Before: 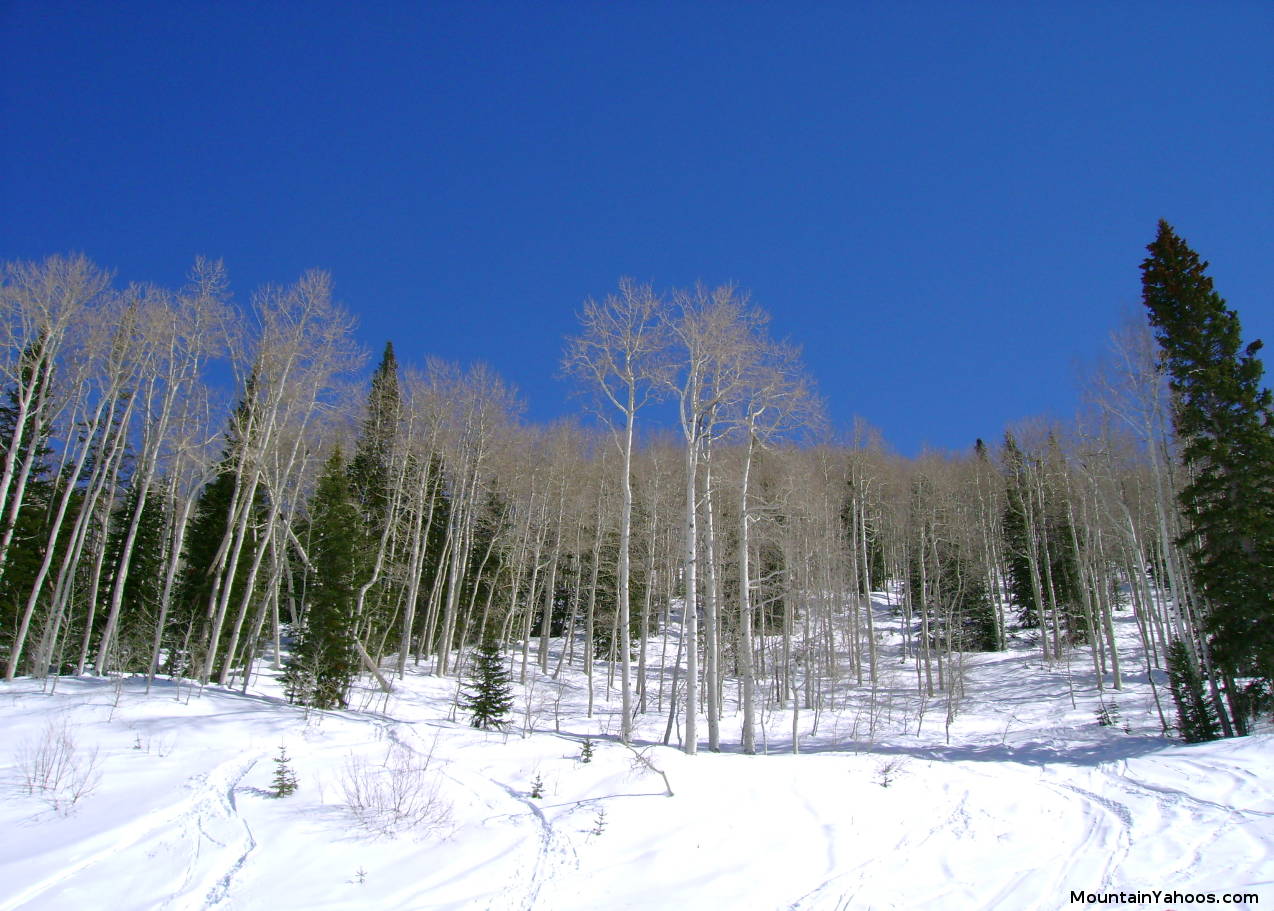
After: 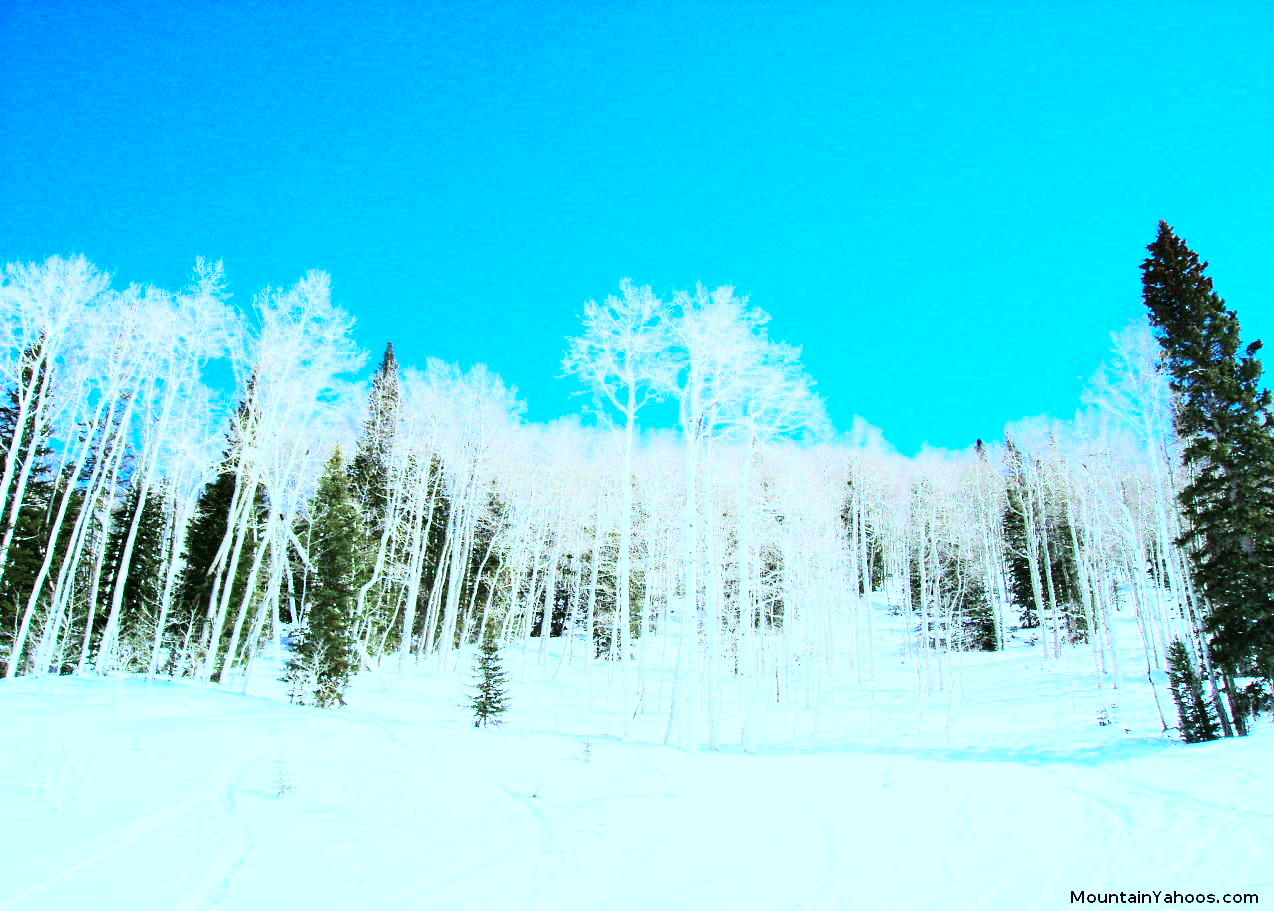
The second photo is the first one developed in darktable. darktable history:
rgb curve: curves: ch0 [(0, 0) (0.21, 0.15) (0.24, 0.21) (0.5, 0.75) (0.75, 0.96) (0.89, 0.99) (1, 1)]; ch1 [(0, 0.02) (0.21, 0.13) (0.25, 0.2) (0.5, 0.67) (0.75, 0.9) (0.89, 0.97) (1, 1)]; ch2 [(0, 0.02) (0.21, 0.13) (0.25, 0.2) (0.5, 0.67) (0.75, 0.9) (0.89, 0.97) (1, 1)], compensate middle gray true
exposure: black level correction 0, exposure 1.2 EV, compensate exposure bias true, compensate highlight preservation false
color correction: highlights a* -9.73, highlights b* -21.22
